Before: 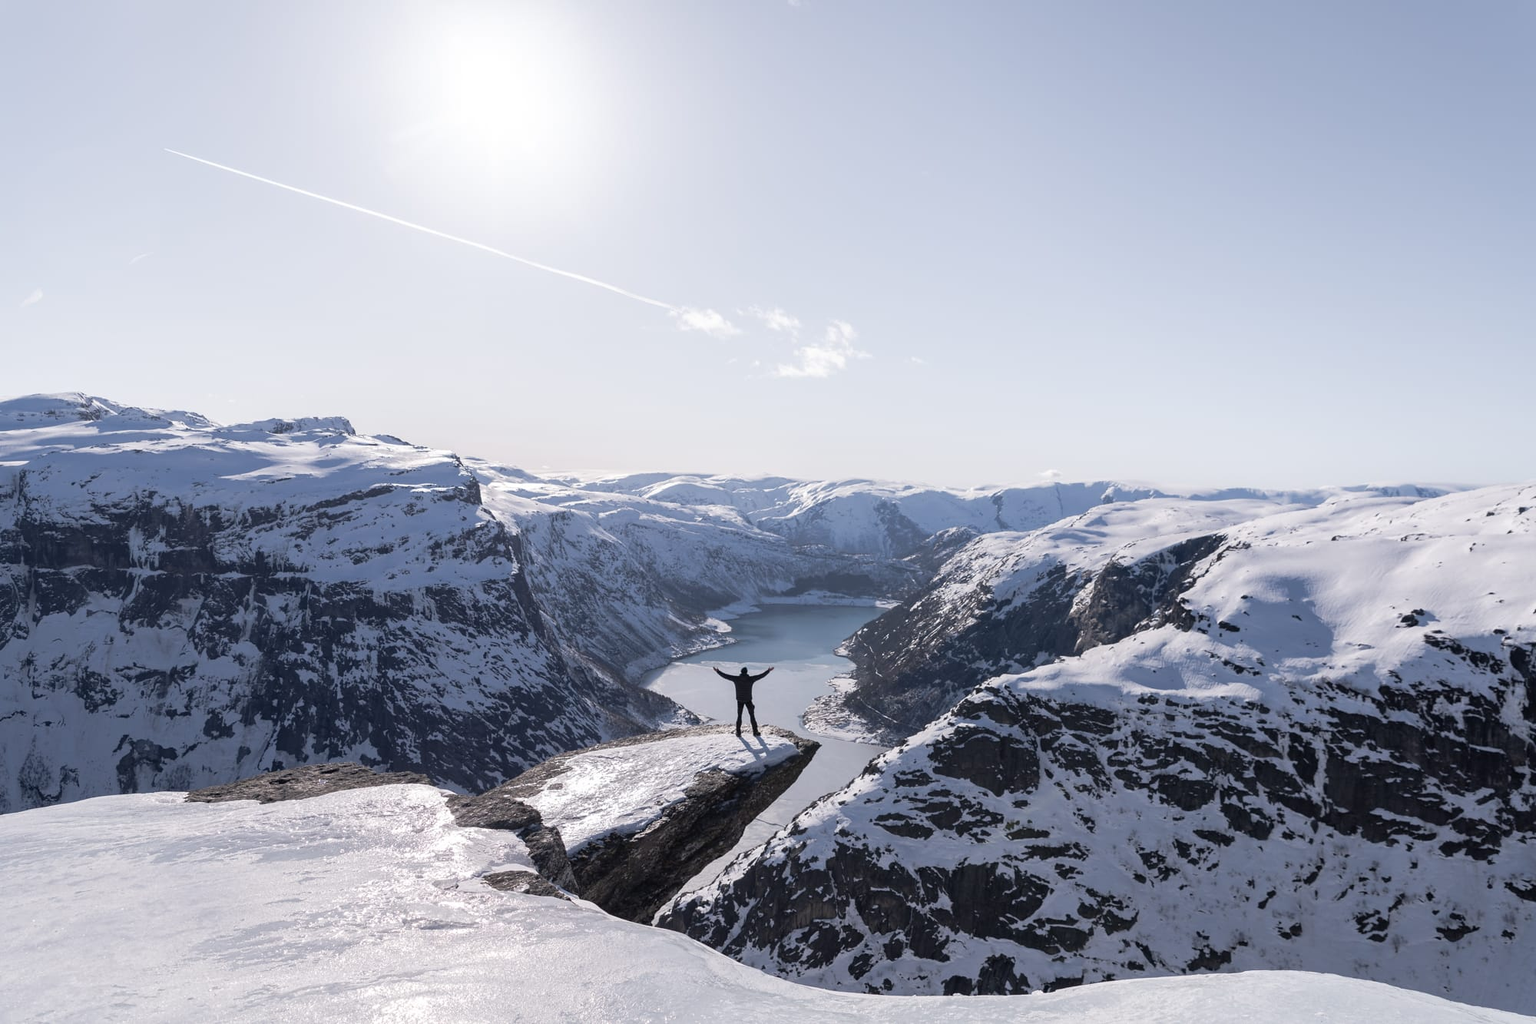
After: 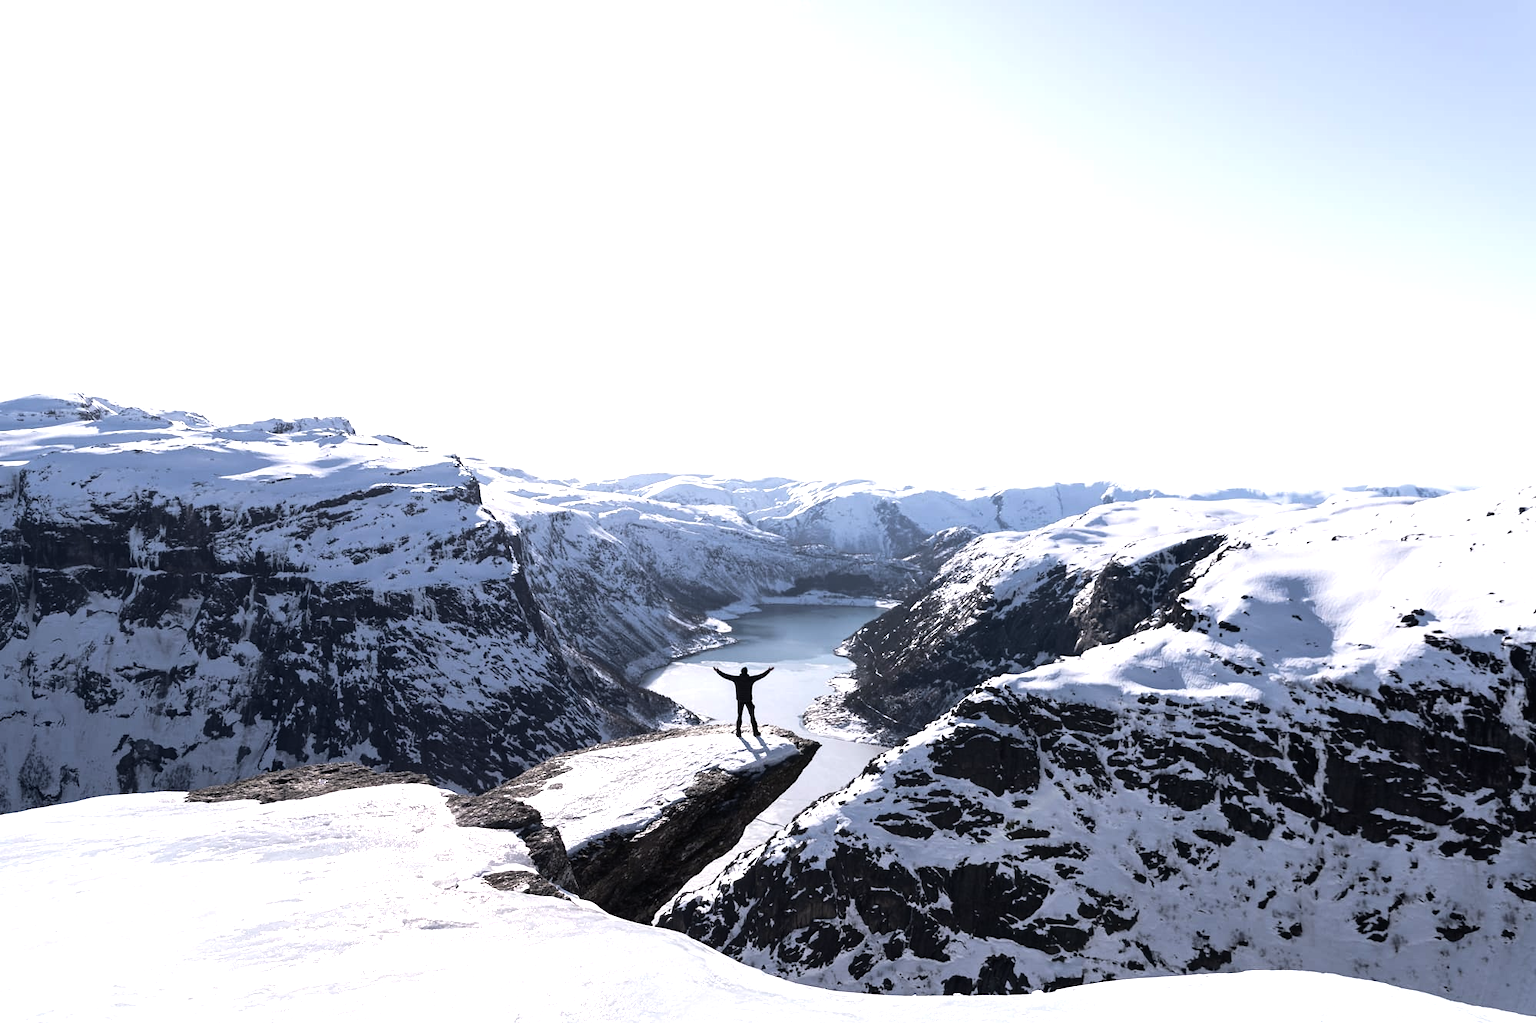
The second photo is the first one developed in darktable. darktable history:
tone equalizer: -8 EV -1.1 EV, -7 EV -0.972 EV, -6 EV -0.877 EV, -5 EV -0.59 EV, -3 EV 0.557 EV, -2 EV 0.857 EV, -1 EV 0.993 EV, +0 EV 1.08 EV, edges refinement/feathering 500, mask exposure compensation -1.57 EV, preserve details no
